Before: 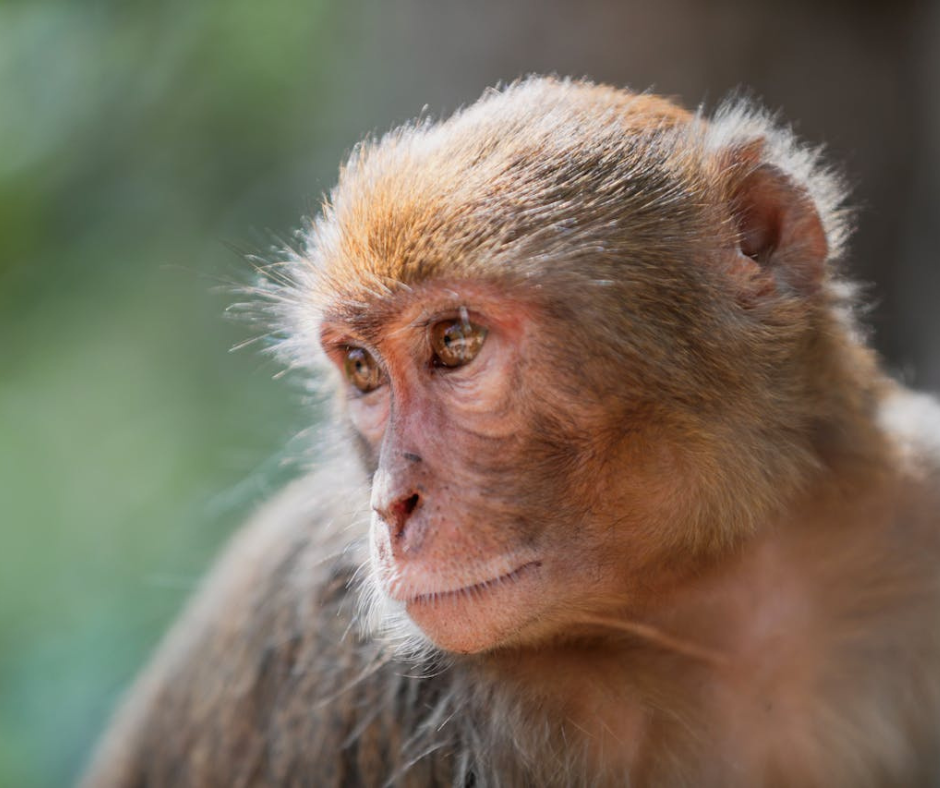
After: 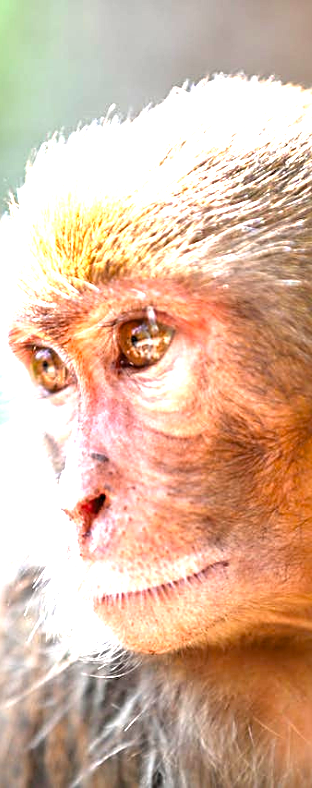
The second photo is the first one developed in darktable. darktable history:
crop: left 33.36%, right 33.36%
local contrast: mode bilateral grid, contrast 20, coarseness 50, detail 120%, midtone range 0.2
sharpen: on, module defaults
color balance rgb: linear chroma grading › global chroma 10%, perceptual saturation grading › global saturation 5%, perceptual brilliance grading › global brilliance 4%, global vibrance 7%, saturation formula JzAzBz (2021)
exposure: black level correction 0, exposure 1.75 EV, compensate exposure bias true, compensate highlight preservation false
